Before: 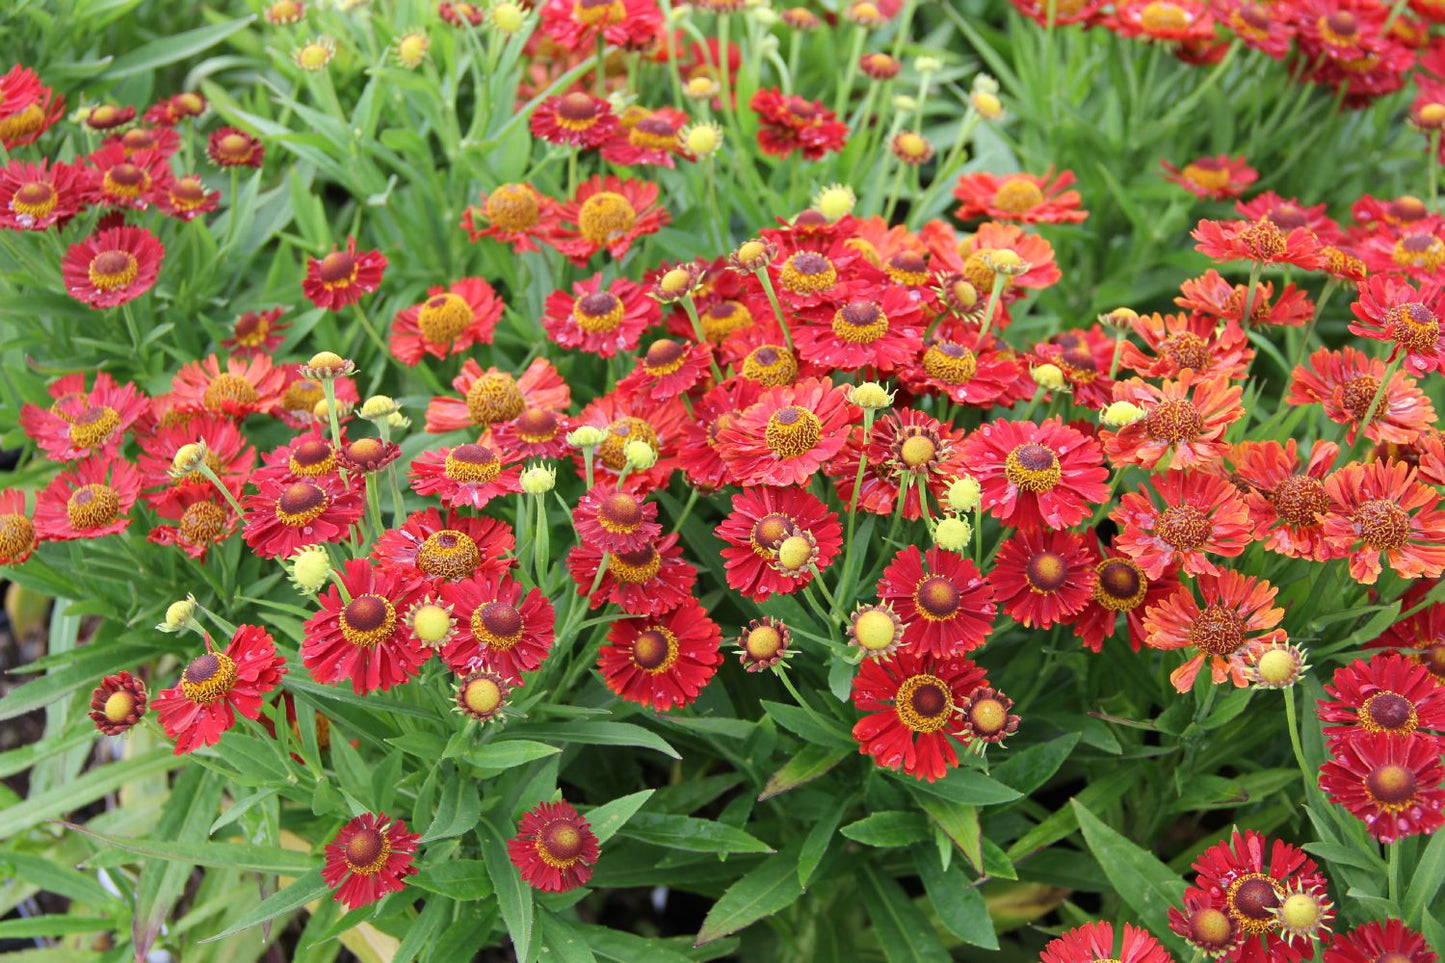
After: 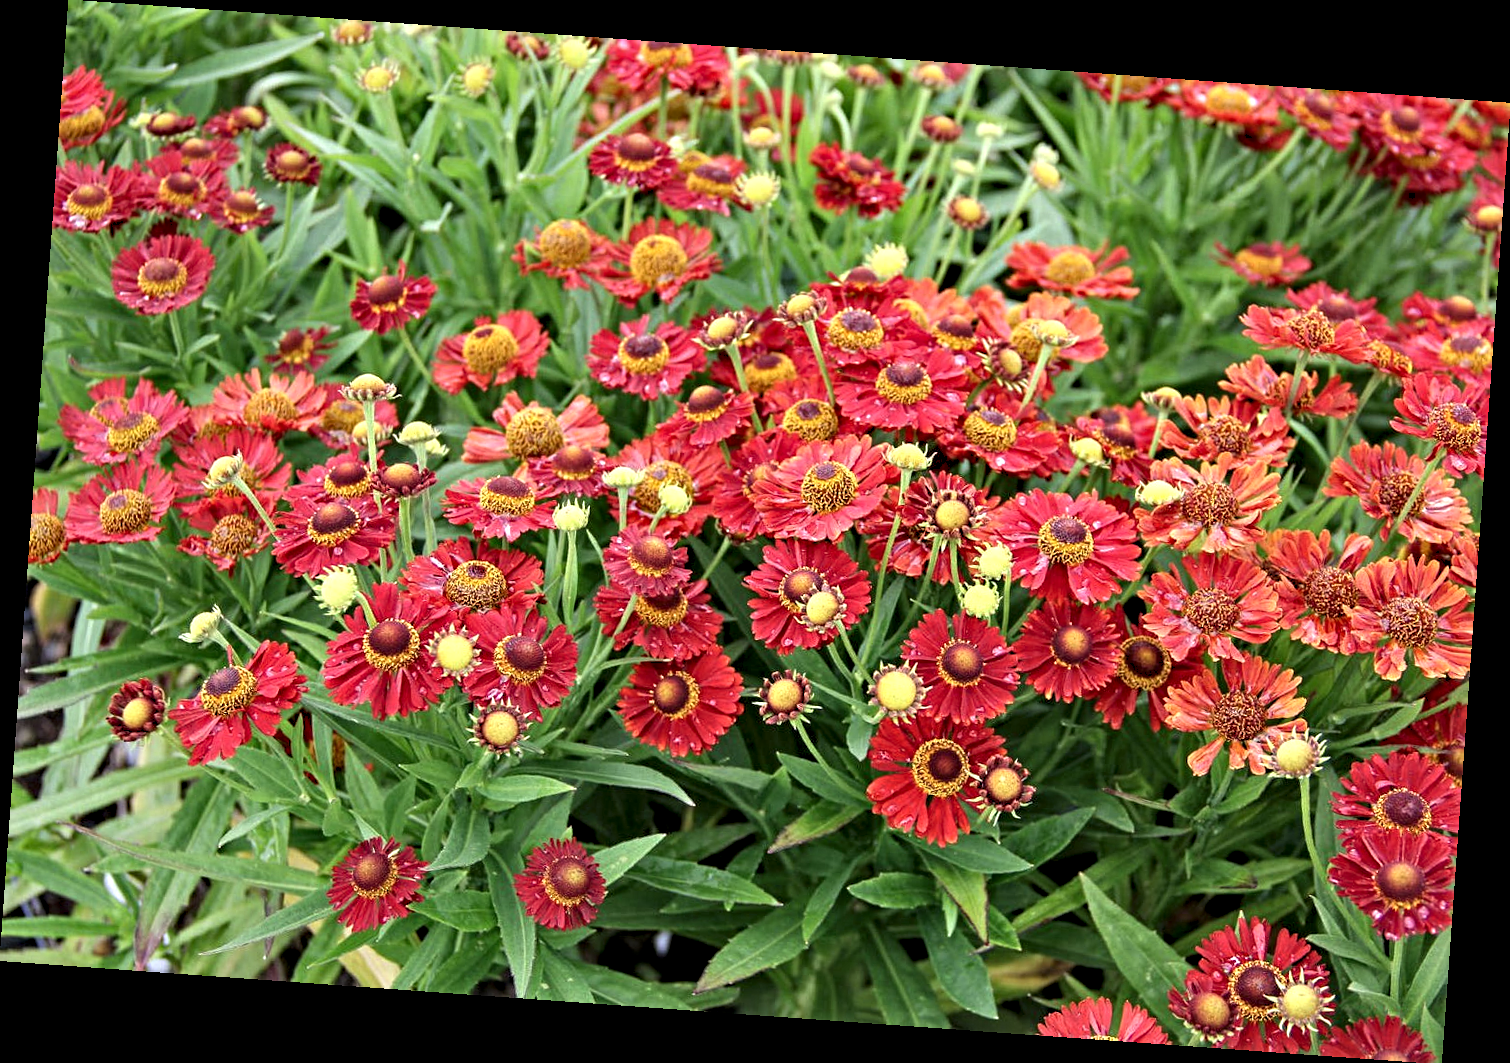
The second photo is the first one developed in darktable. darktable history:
contrast equalizer: octaves 7, y [[0.5, 0.542, 0.583, 0.625, 0.667, 0.708], [0.5 ×6], [0.5 ×6], [0 ×6], [0 ×6]]
rotate and perspective: rotation 4.1°, automatic cropping off
